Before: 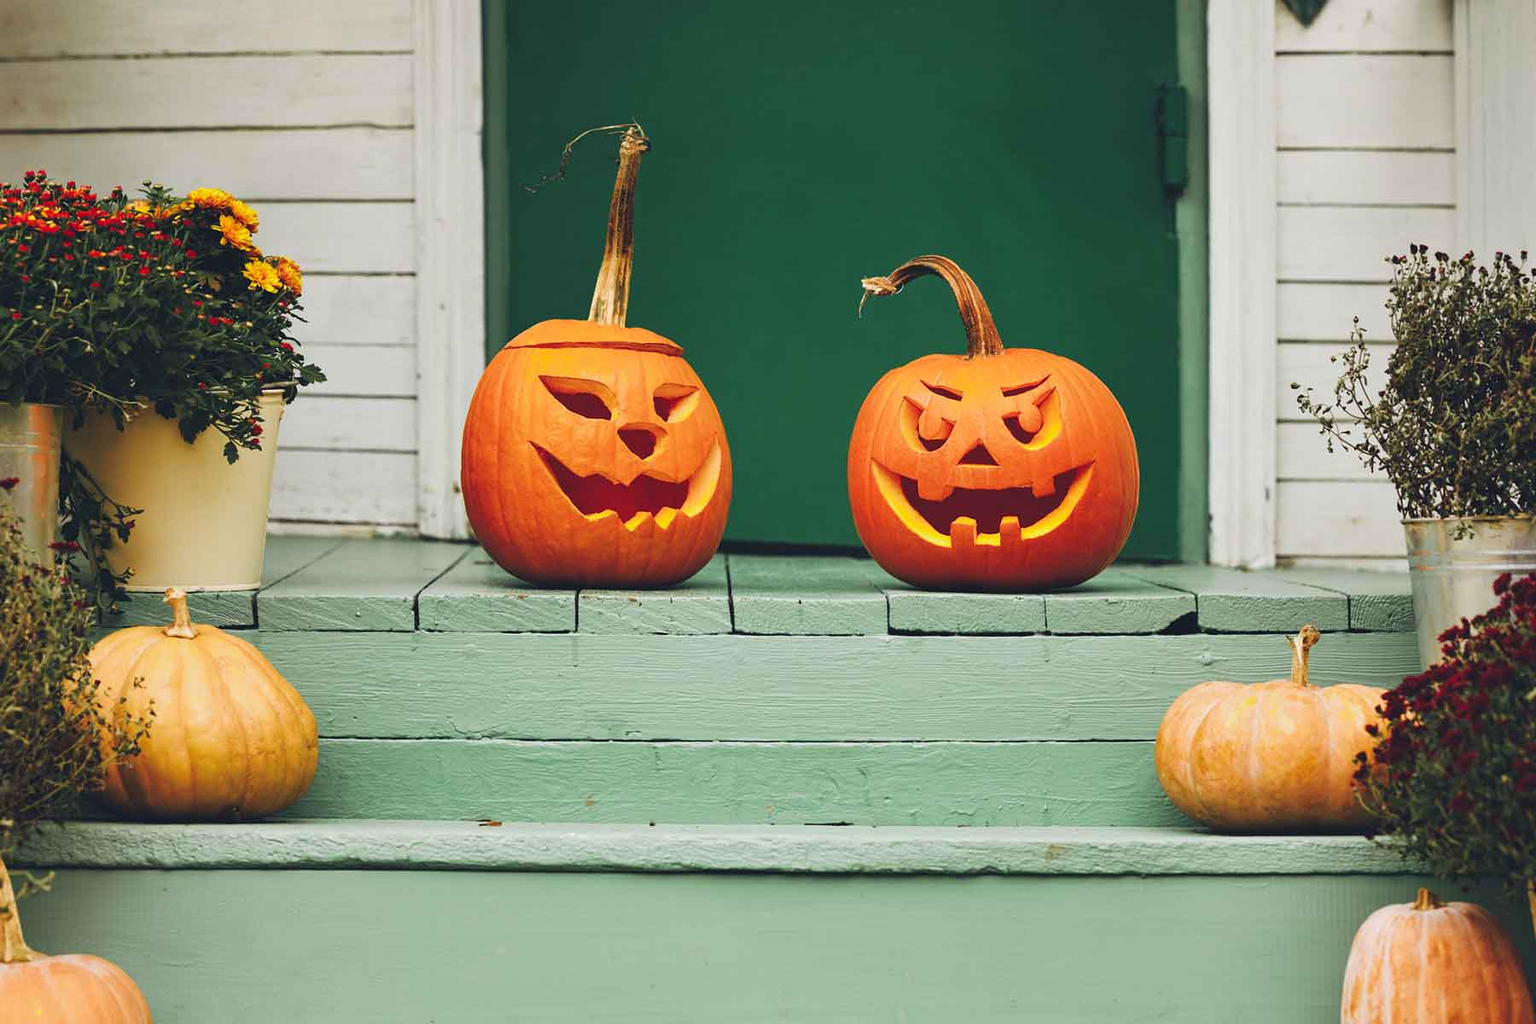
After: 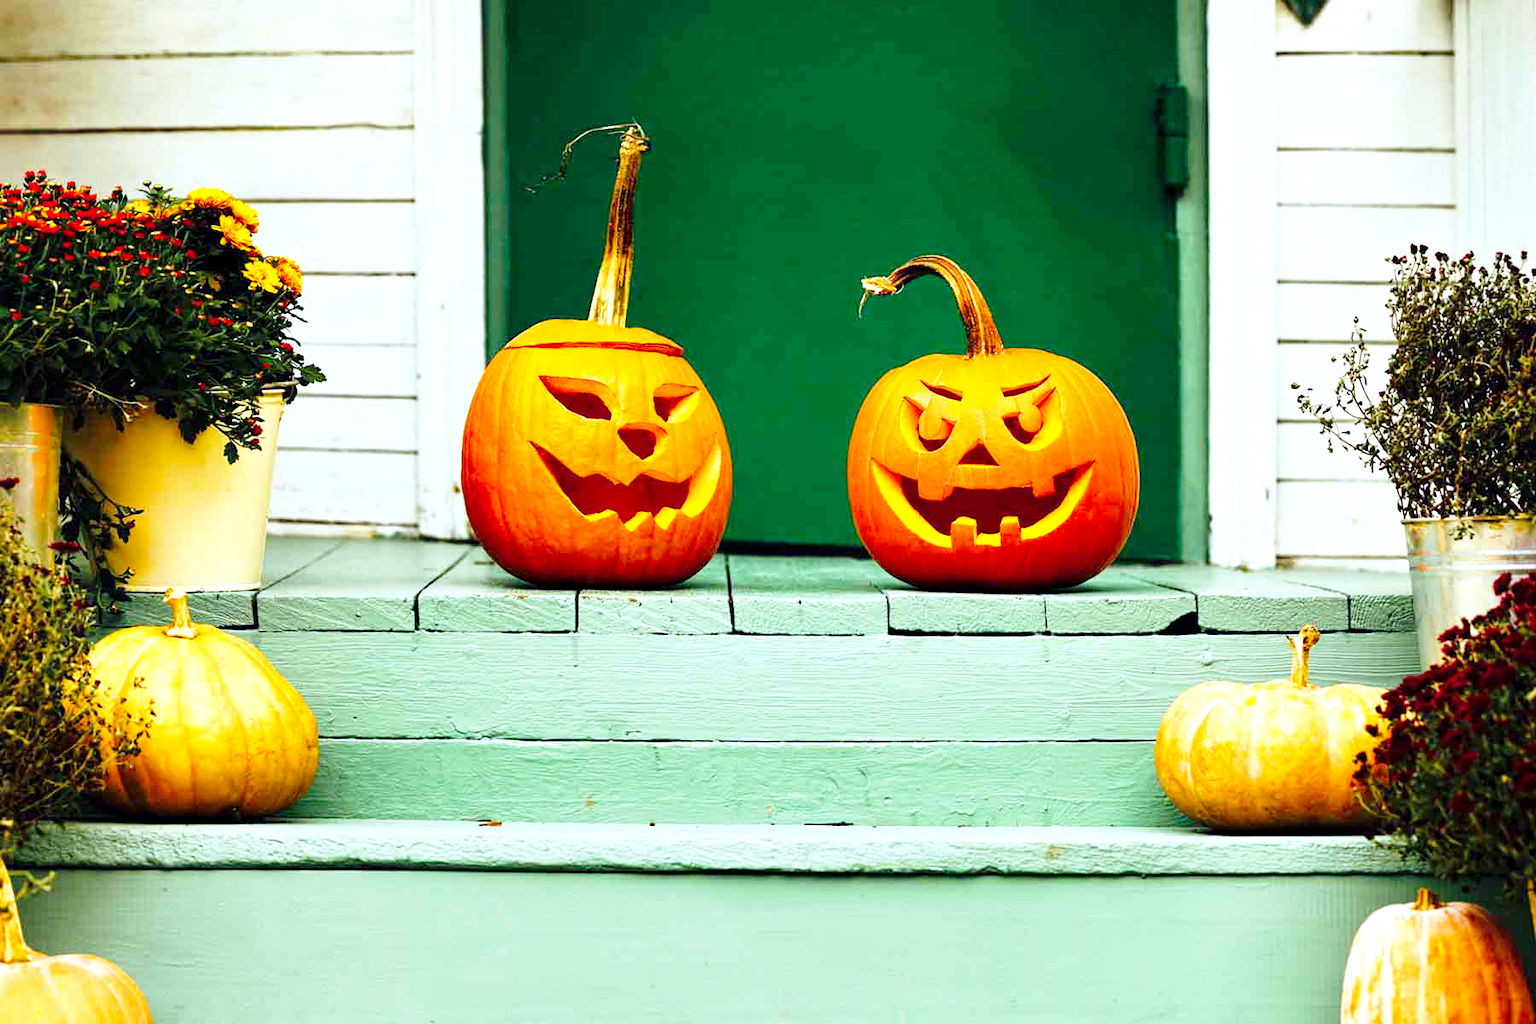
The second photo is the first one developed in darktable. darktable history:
base curve: curves: ch0 [(0, 0) (0.028, 0.03) (0.121, 0.232) (0.46, 0.748) (0.859, 0.968) (1, 1)], preserve colors none
local contrast: highlights 140%, shadows 134%, detail 138%, midtone range 0.258
color balance rgb: shadows lift › chroma 0.945%, shadows lift › hue 112.41°, perceptual saturation grading › global saturation 14.761%, global vibrance 39.556%
color correction: highlights a* -3.26, highlights b* -6.54, shadows a* 3.17, shadows b* 5.35
